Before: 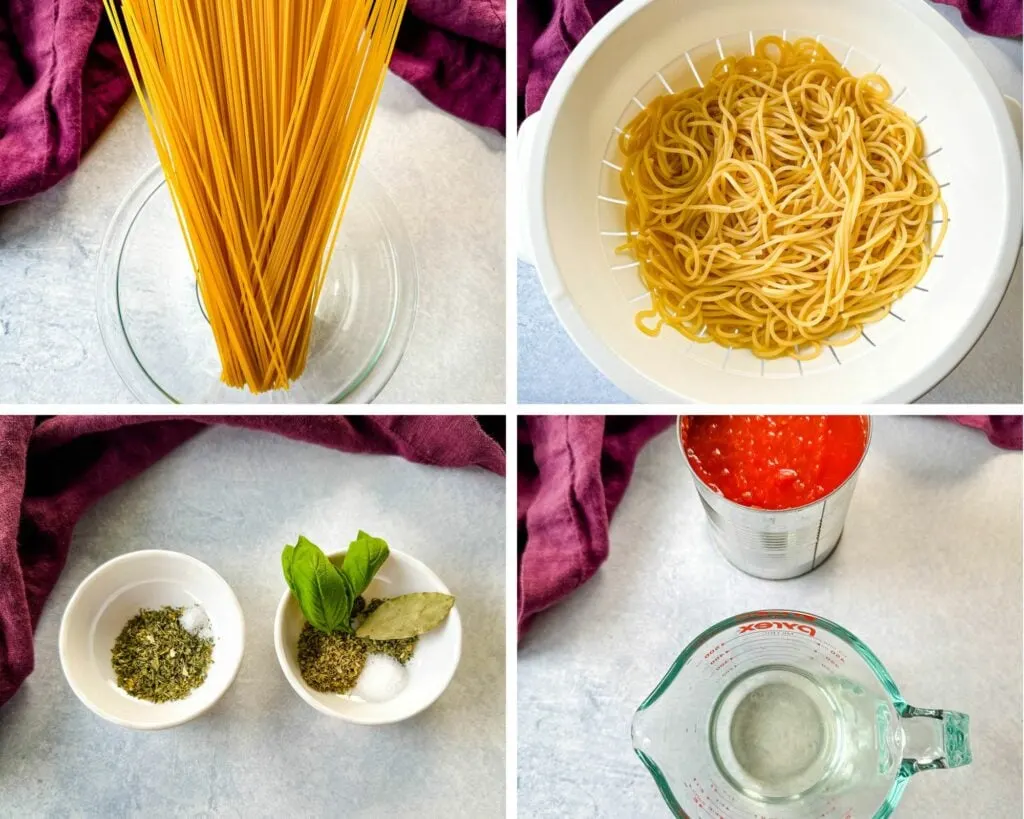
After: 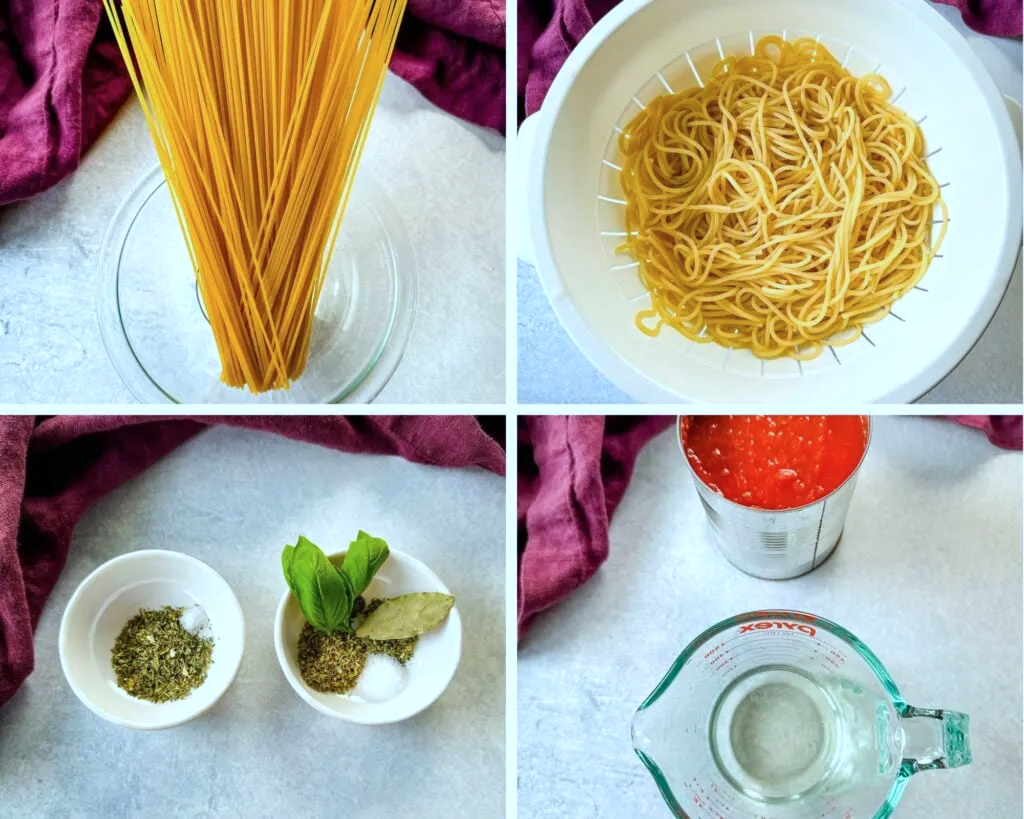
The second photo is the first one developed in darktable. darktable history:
color calibration: illuminant F (fluorescent), F source F9 (Cool White Deluxe 4150 K) – high CRI, x 0.374, y 0.373, temperature 4158.34 K
white balance: emerald 1
